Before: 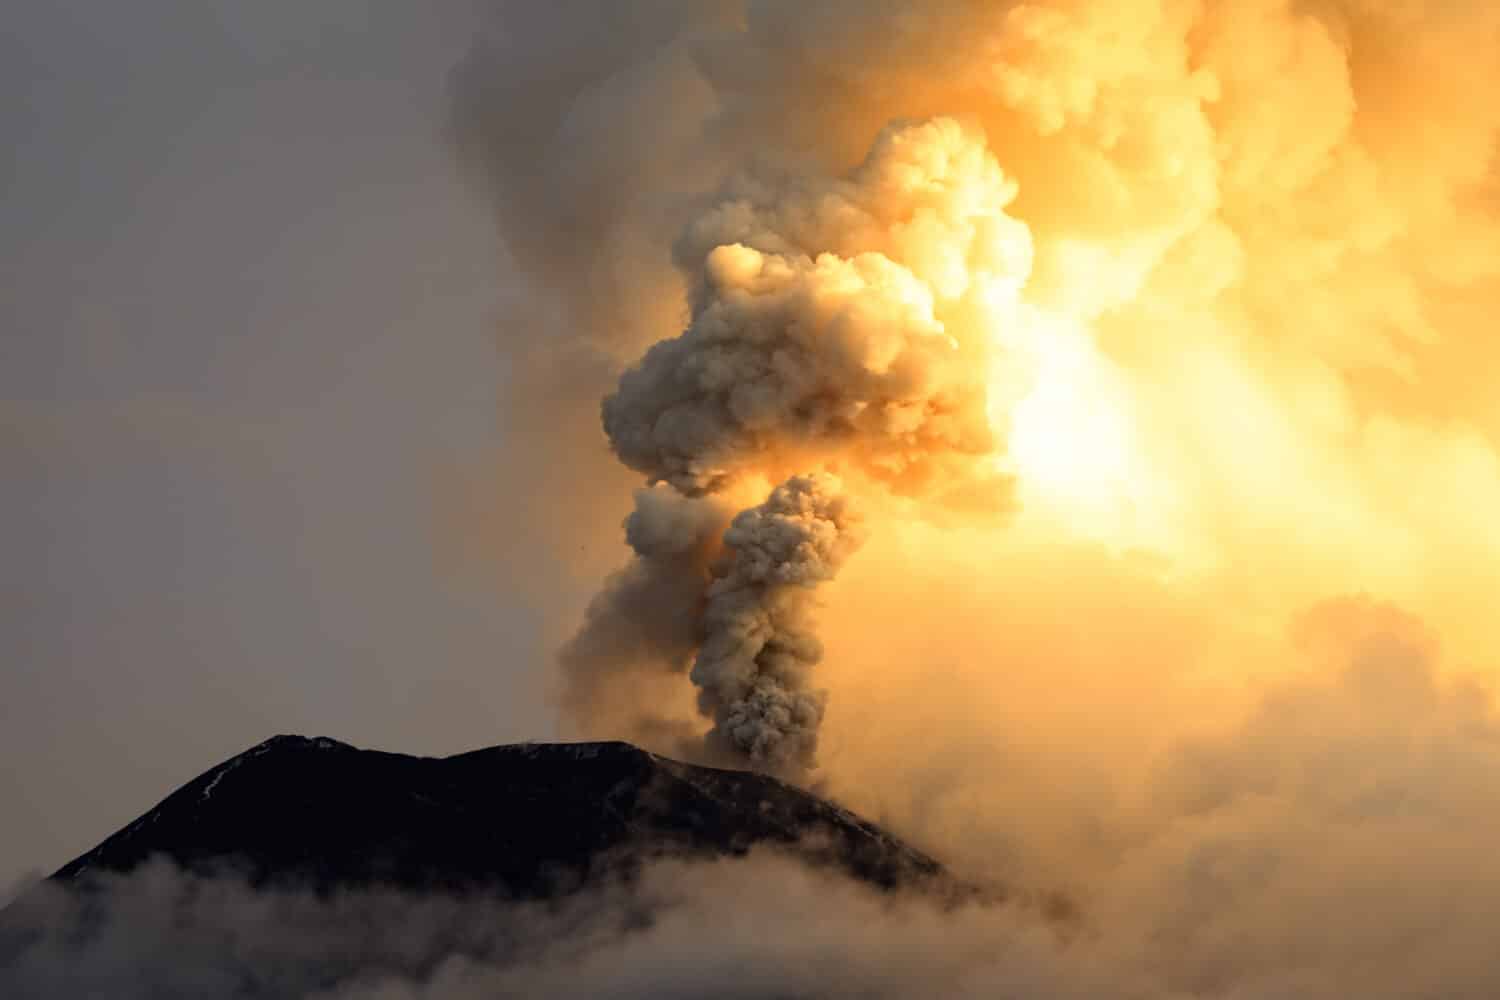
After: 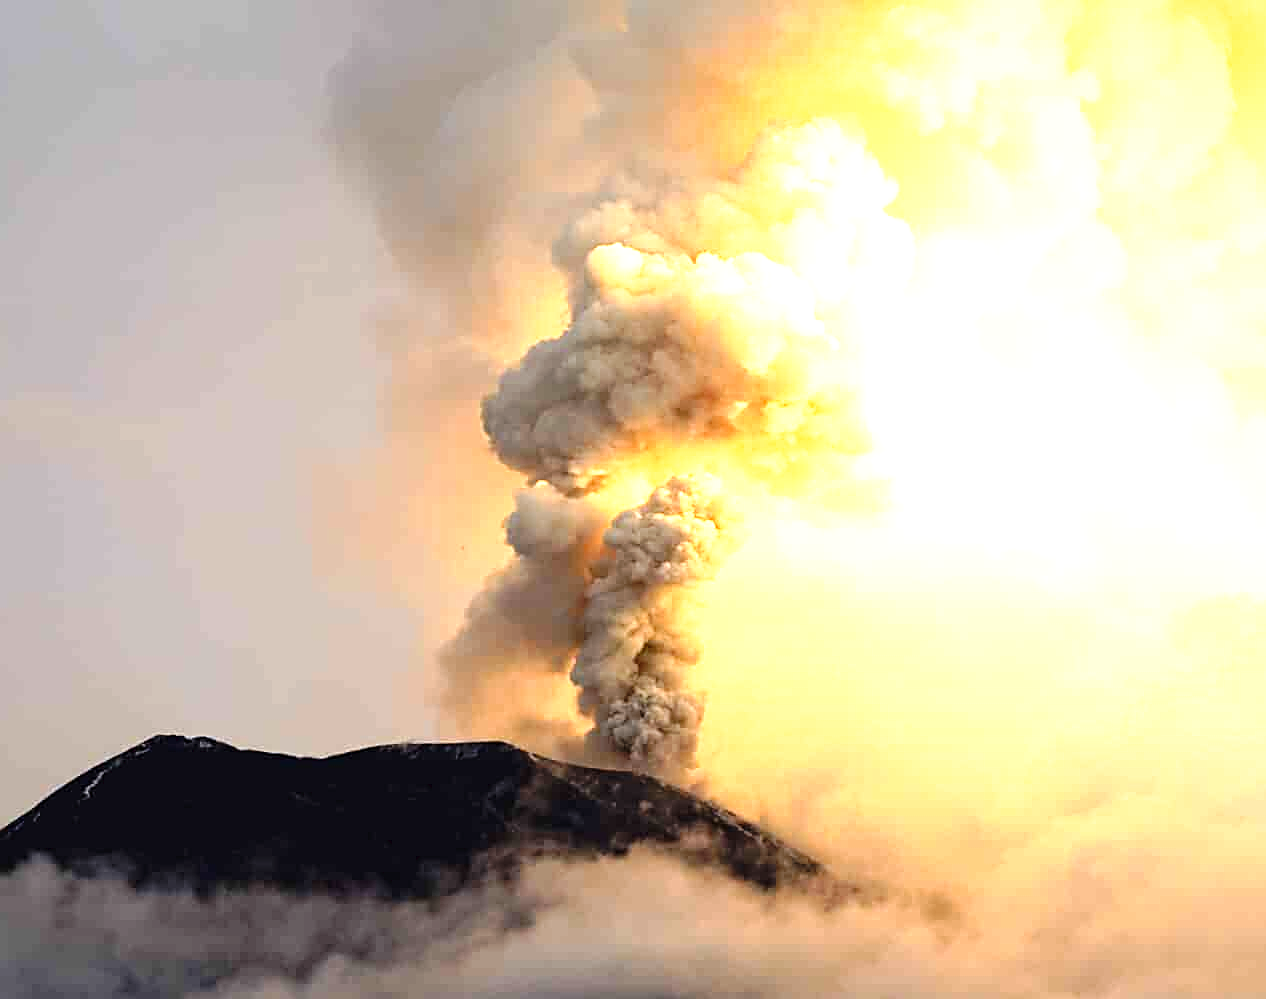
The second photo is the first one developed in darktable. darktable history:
crop: left 8.051%, right 7.521%
tone curve: curves: ch0 [(0, 0) (0.003, 0.025) (0.011, 0.025) (0.025, 0.029) (0.044, 0.035) (0.069, 0.053) (0.1, 0.083) (0.136, 0.118) (0.177, 0.163) (0.224, 0.22) (0.277, 0.295) (0.335, 0.371) (0.399, 0.444) (0.468, 0.524) (0.543, 0.618) (0.623, 0.702) (0.709, 0.79) (0.801, 0.89) (0.898, 0.973) (1, 1)], preserve colors none
exposure: black level correction 0, exposure 1.388 EV, compensate exposure bias true, compensate highlight preservation false
sharpen: on, module defaults
